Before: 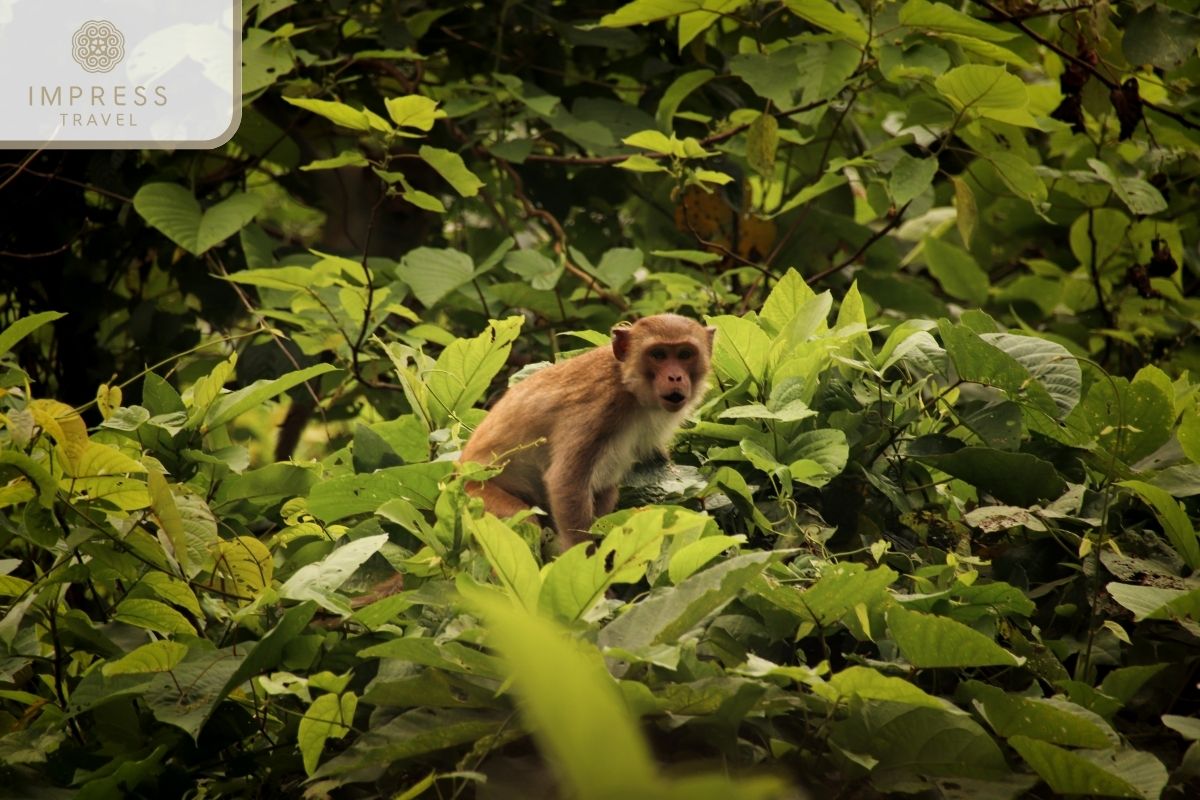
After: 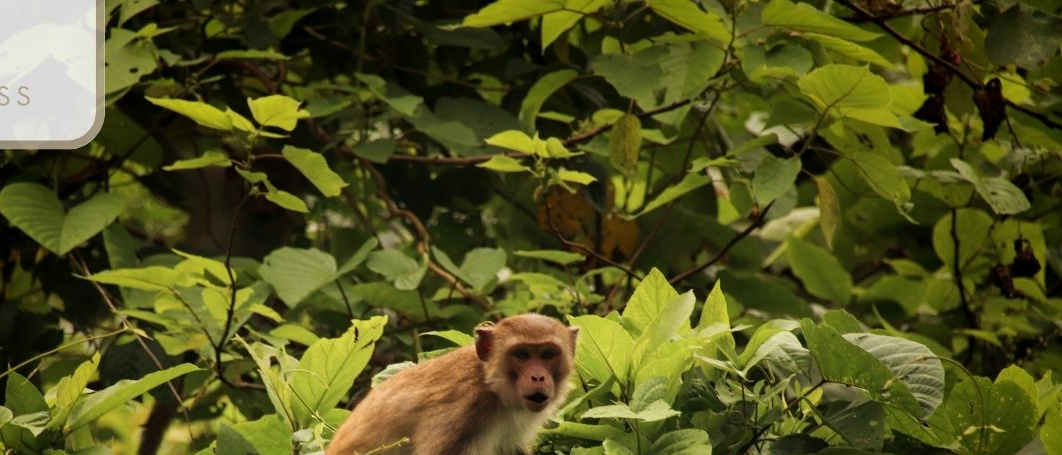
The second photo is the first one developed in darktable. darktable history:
crop and rotate: left 11.489%, bottom 43.024%
